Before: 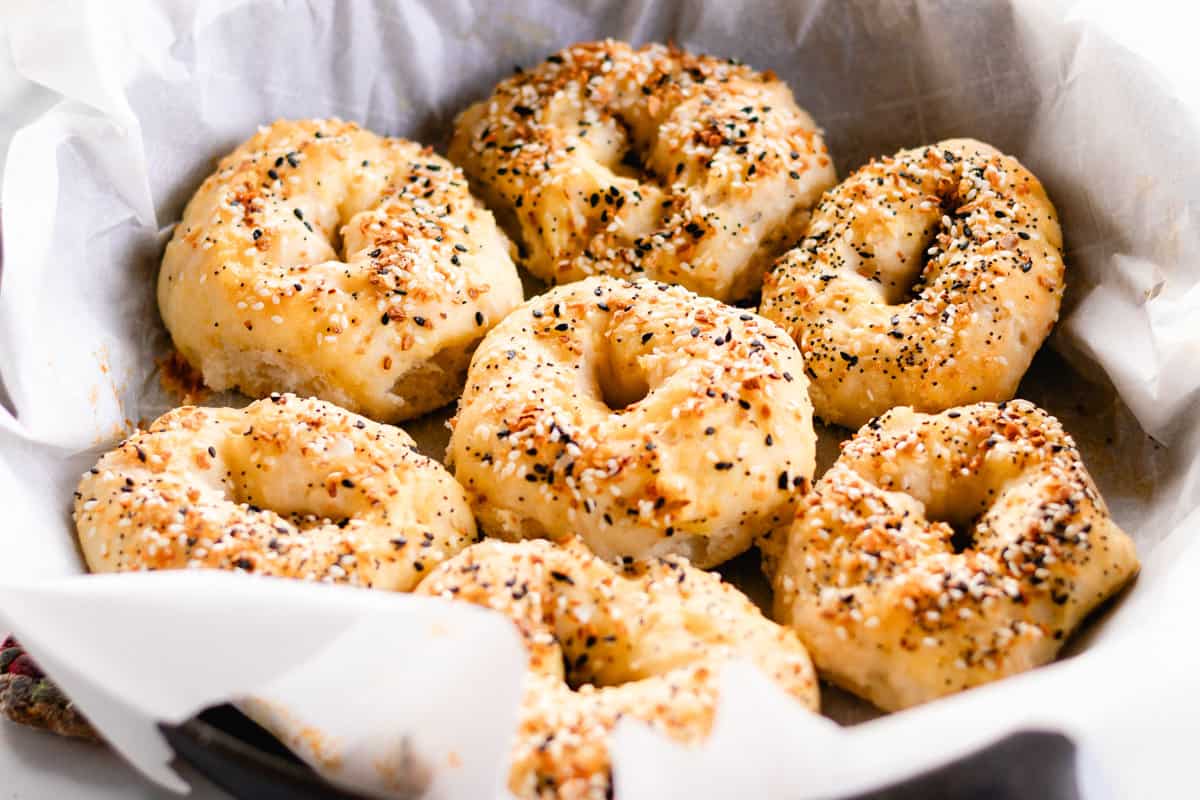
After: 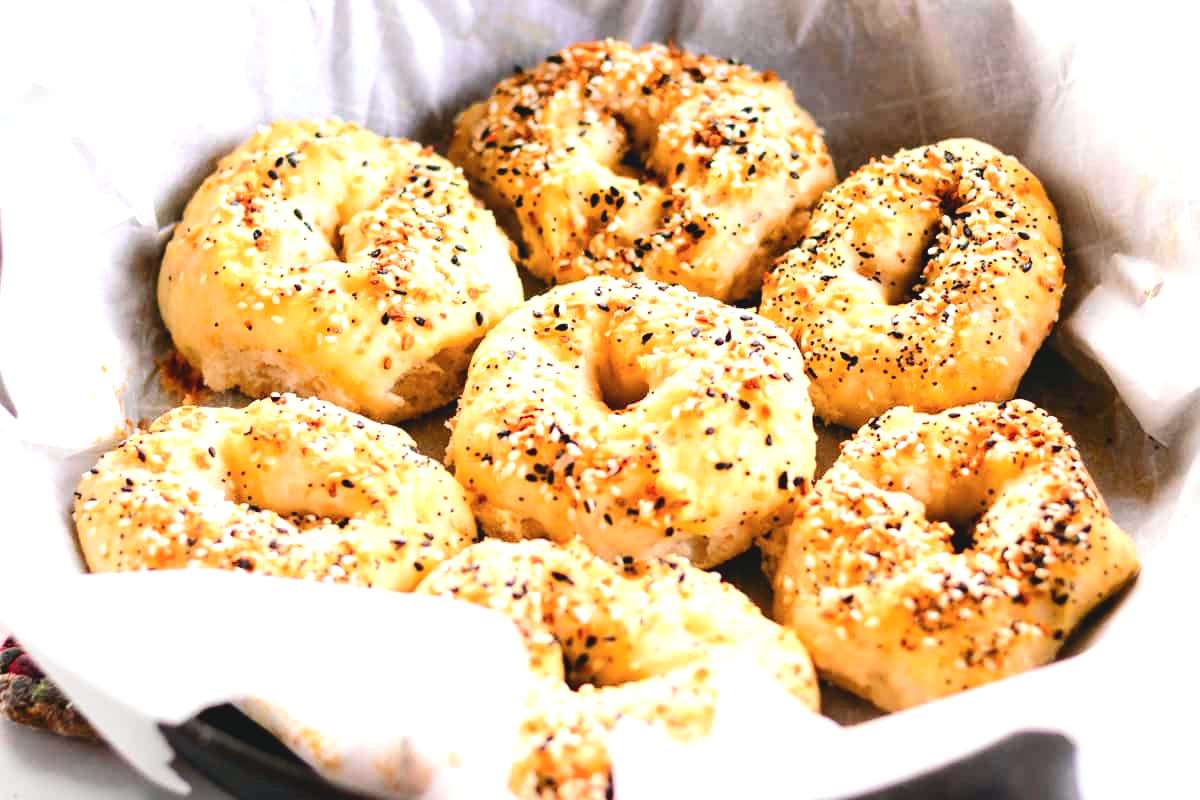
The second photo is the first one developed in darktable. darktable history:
exposure: black level correction -0.005, exposure 0.622 EV, compensate highlight preservation false
tone curve: curves: ch0 [(0, 0.01) (0.037, 0.032) (0.131, 0.108) (0.275, 0.256) (0.483, 0.512) (0.61, 0.665) (0.696, 0.742) (0.792, 0.819) (0.911, 0.925) (0.997, 0.995)]; ch1 [(0, 0) (0.308, 0.29) (0.425, 0.411) (0.492, 0.488) (0.507, 0.503) (0.53, 0.532) (0.573, 0.586) (0.683, 0.702) (0.746, 0.77) (1, 1)]; ch2 [(0, 0) (0.246, 0.233) (0.36, 0.352) (0.415, 0.415) (0.485, 0.487) (0.502, 0.504) (0.525, 0.518) (0.539, 0.539) (0.587, 0.594) (0.636, 0.652) (0.711, 0.729) (0.845, 0.855) (0.998, 0.977)], color space Lab, independent channels, preserve colors none
